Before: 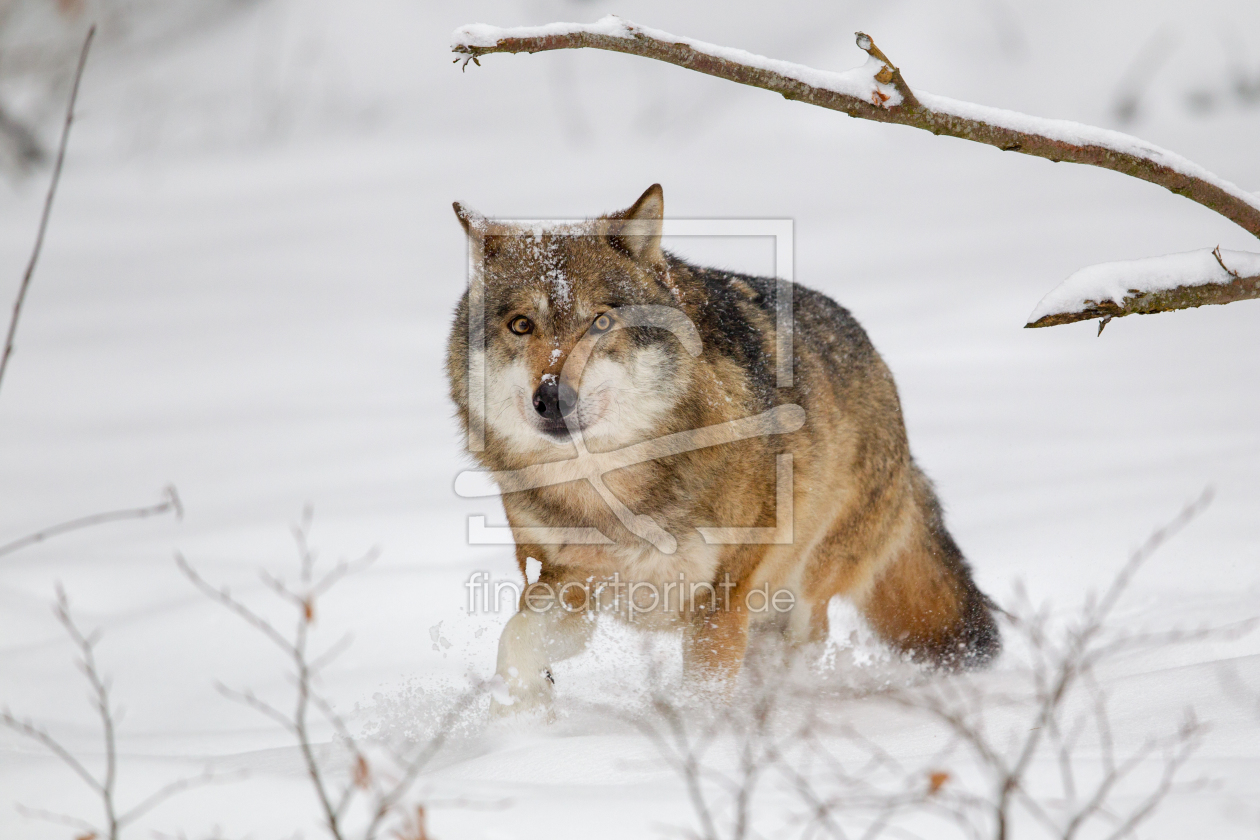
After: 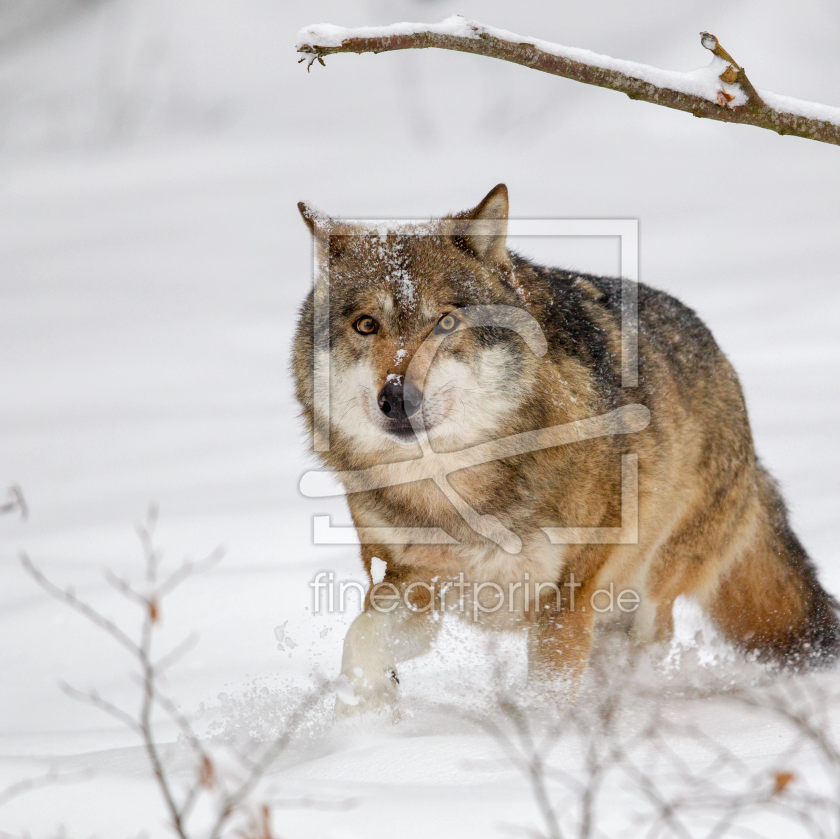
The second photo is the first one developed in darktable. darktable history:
tone equalizer: mask exposure compensation -0.509 EV
crop and rotate: left 12.357%, right 20.911%
local contrast: highlights 102%, shadows 100%, detail 119%, midtone range 0.2
